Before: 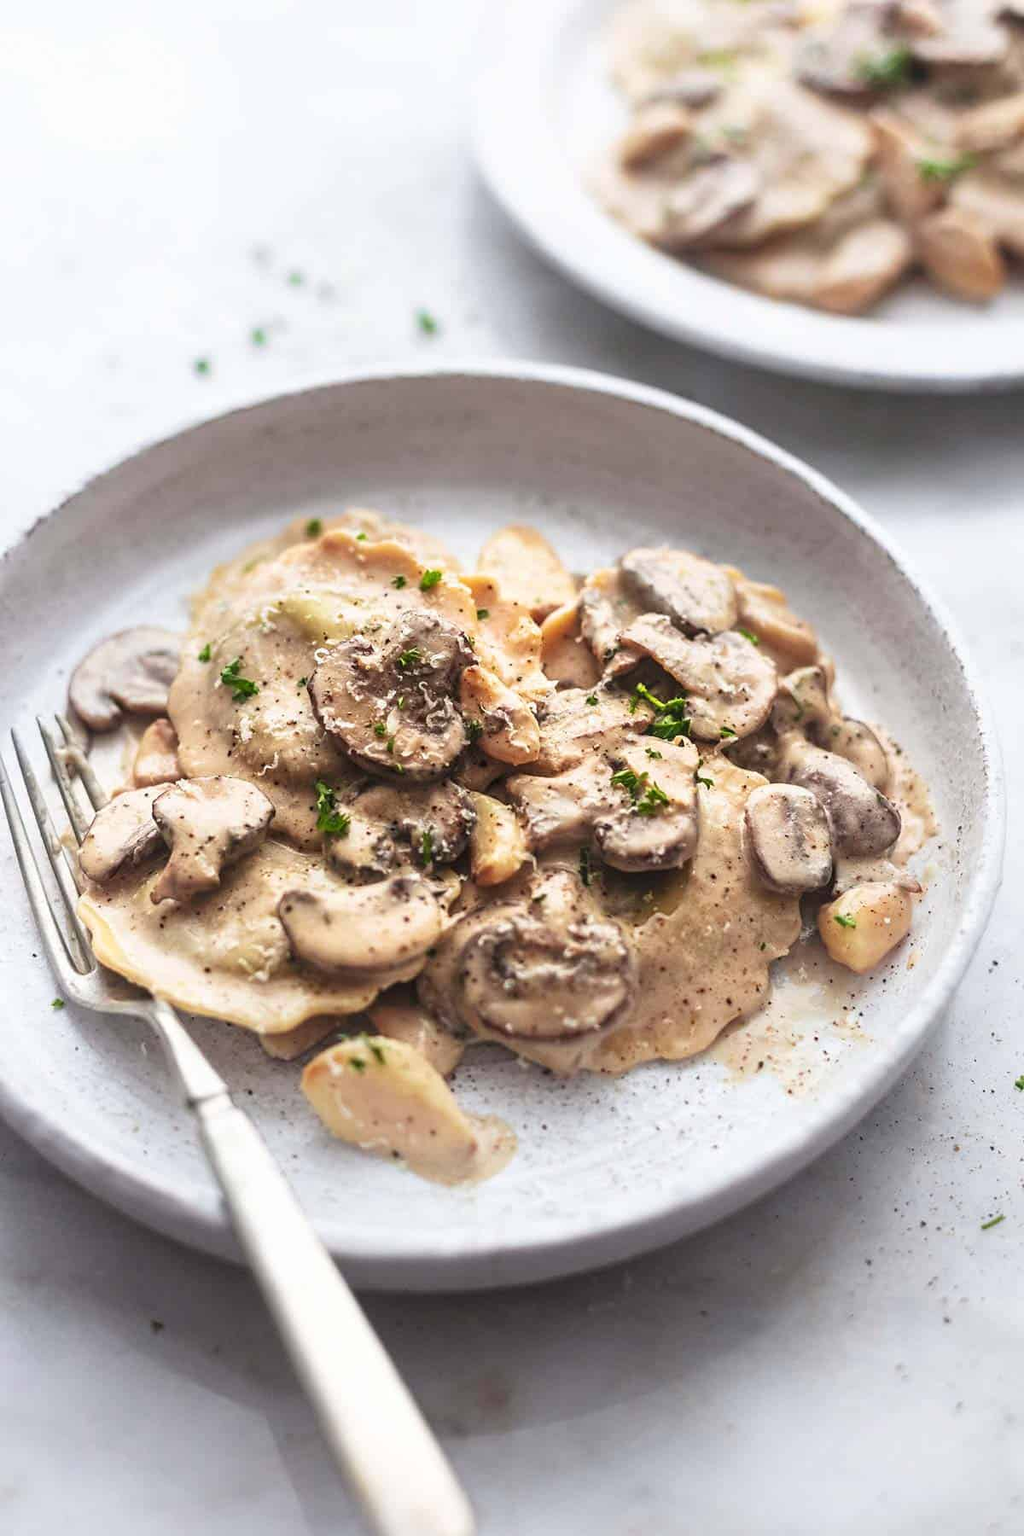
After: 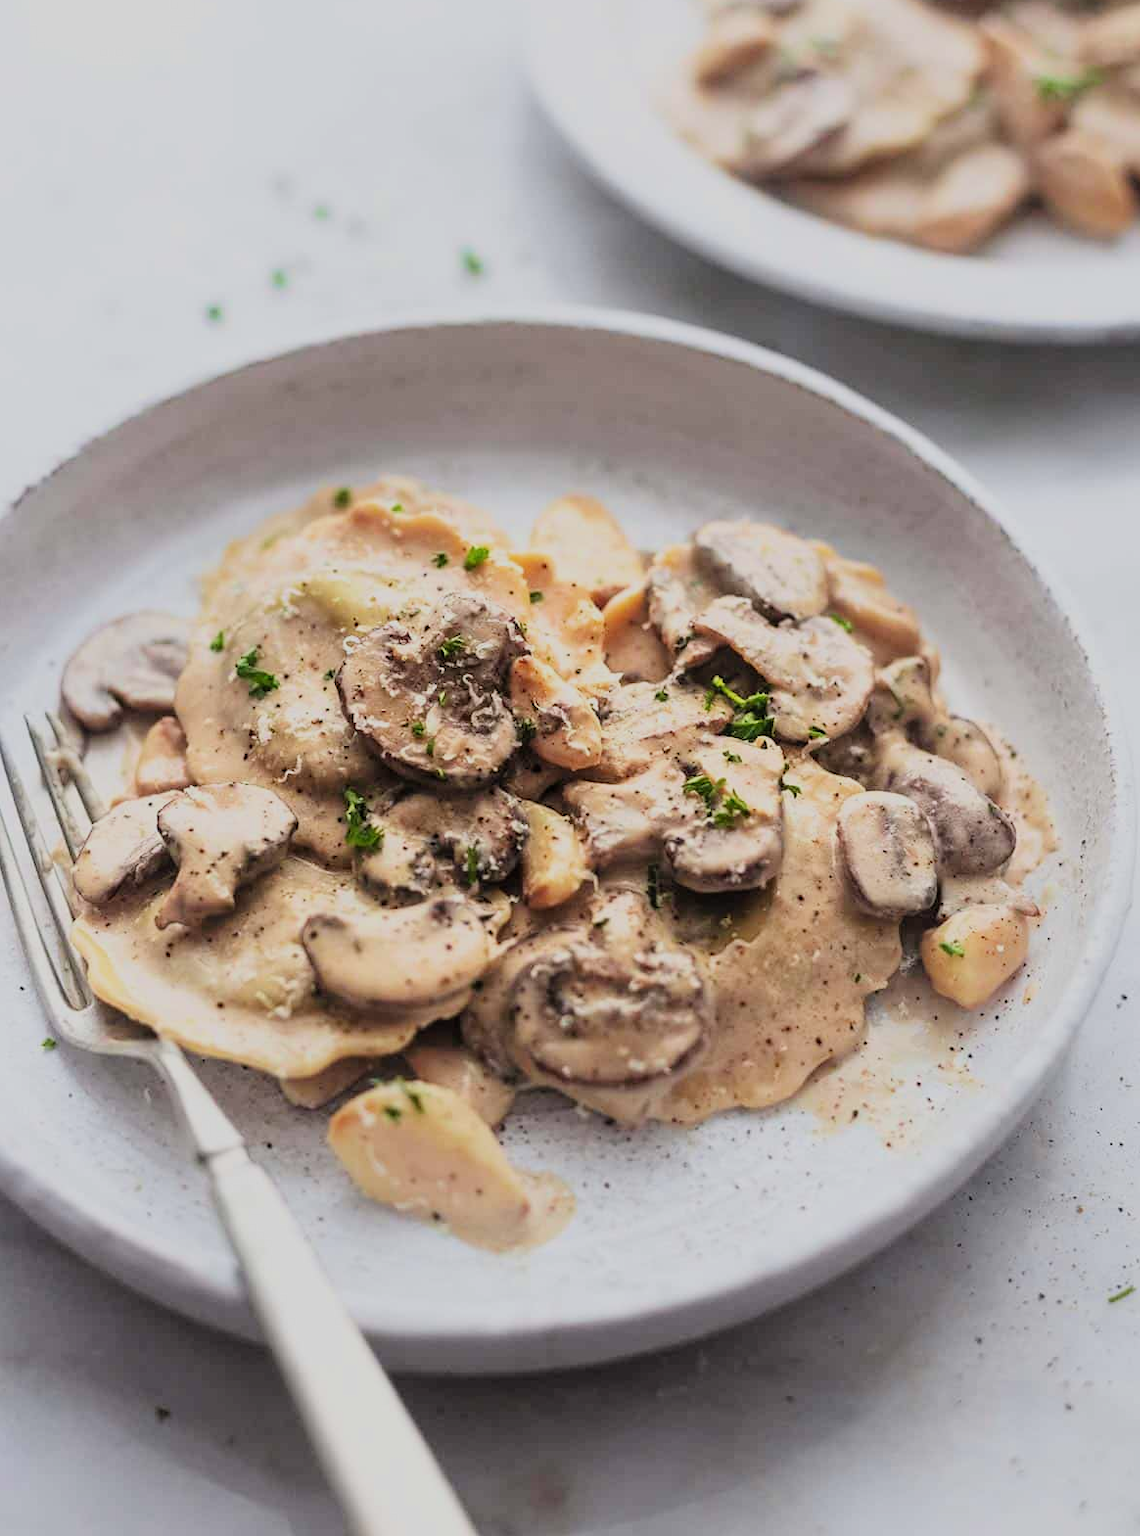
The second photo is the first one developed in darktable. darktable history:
filmic rgb: black relative exposure -7.65 EV, white relative exposure 4.56 EV, hardness 3.61, color science v6 (2022)
crop: left 1.507%, top 6.147%, right 1.379%, bottom 6.637%
